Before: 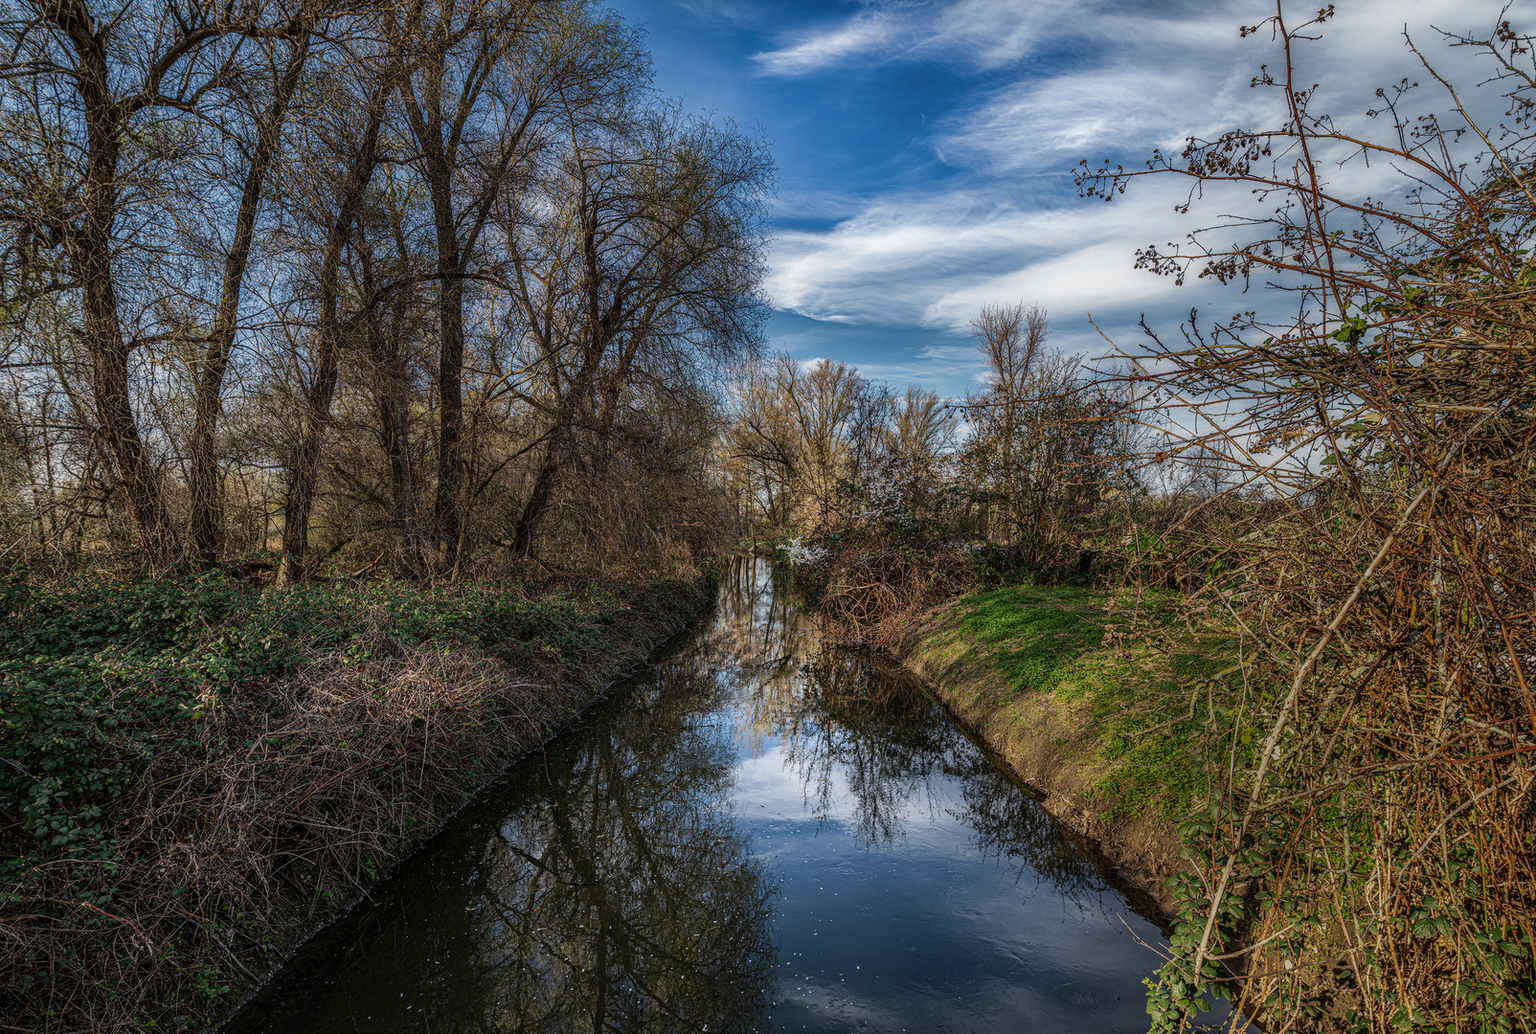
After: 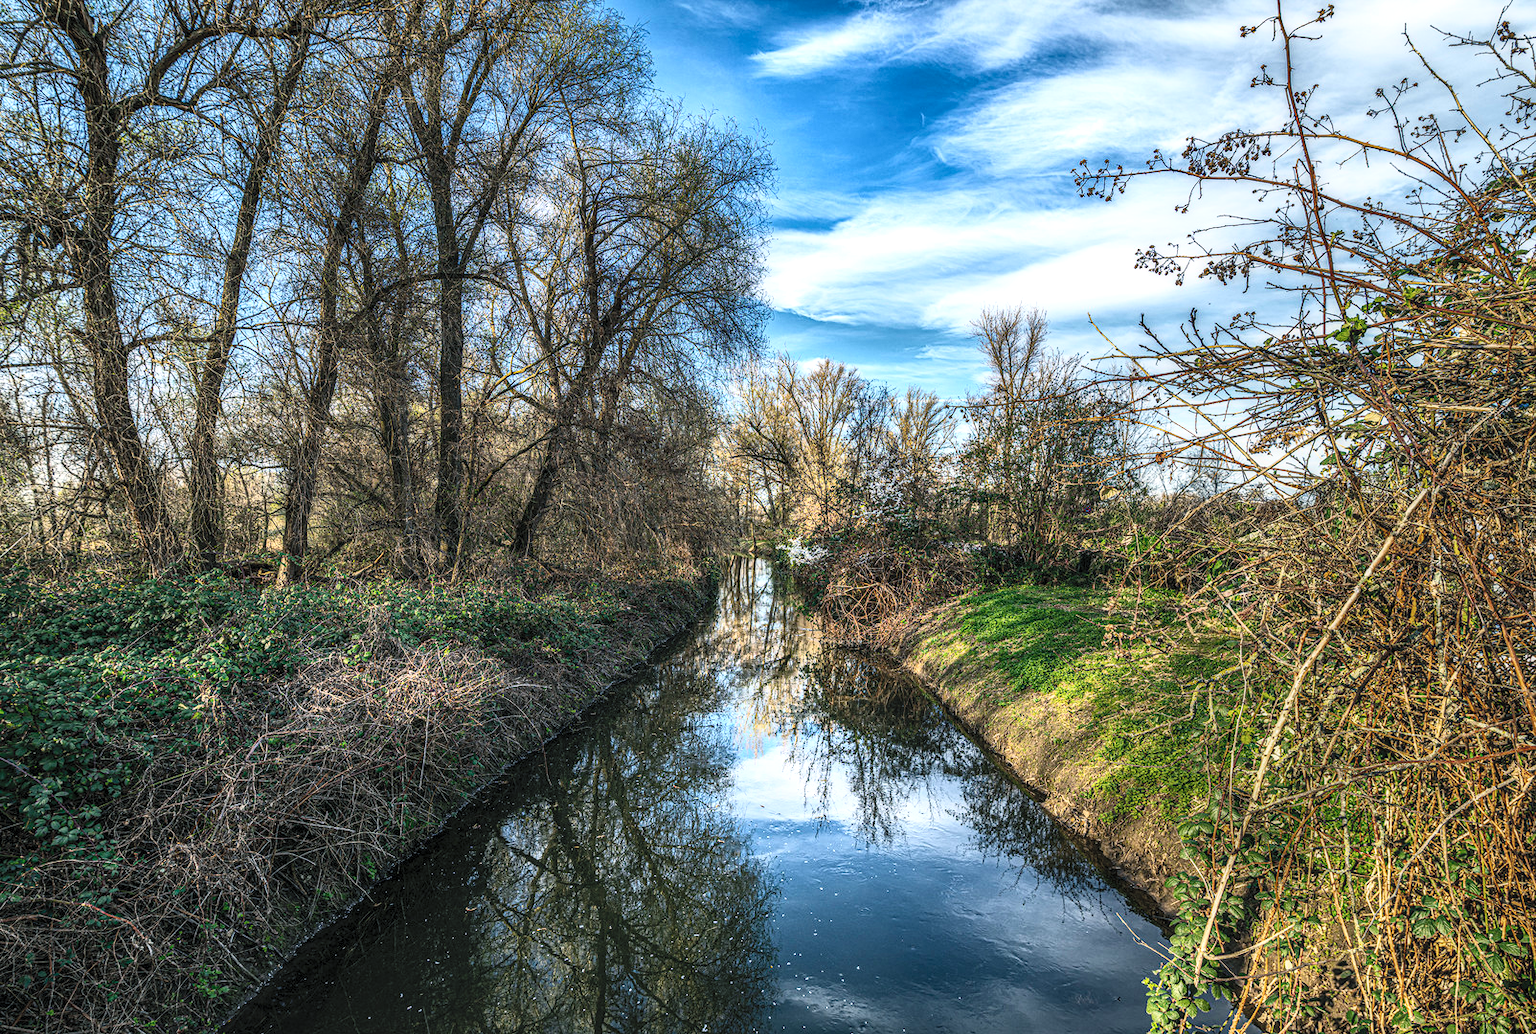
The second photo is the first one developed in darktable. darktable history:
contrast brightness saturation: contrast 0.378, brightness 0.539
local contrast: on, module defaults
color balance rgb: power › luminance -7.714%, power › chroma 1.084%, power › hue 217.27°, highlights gain › chroma 2.024%, highlights gain › hue 67.01°, linear chroma grading › global chroma 0.844%, perceptual saturation grading › global saturation 19.461%, perceptual brilliance grading › global brilliance 12.695%, global vibrance 14.639%
